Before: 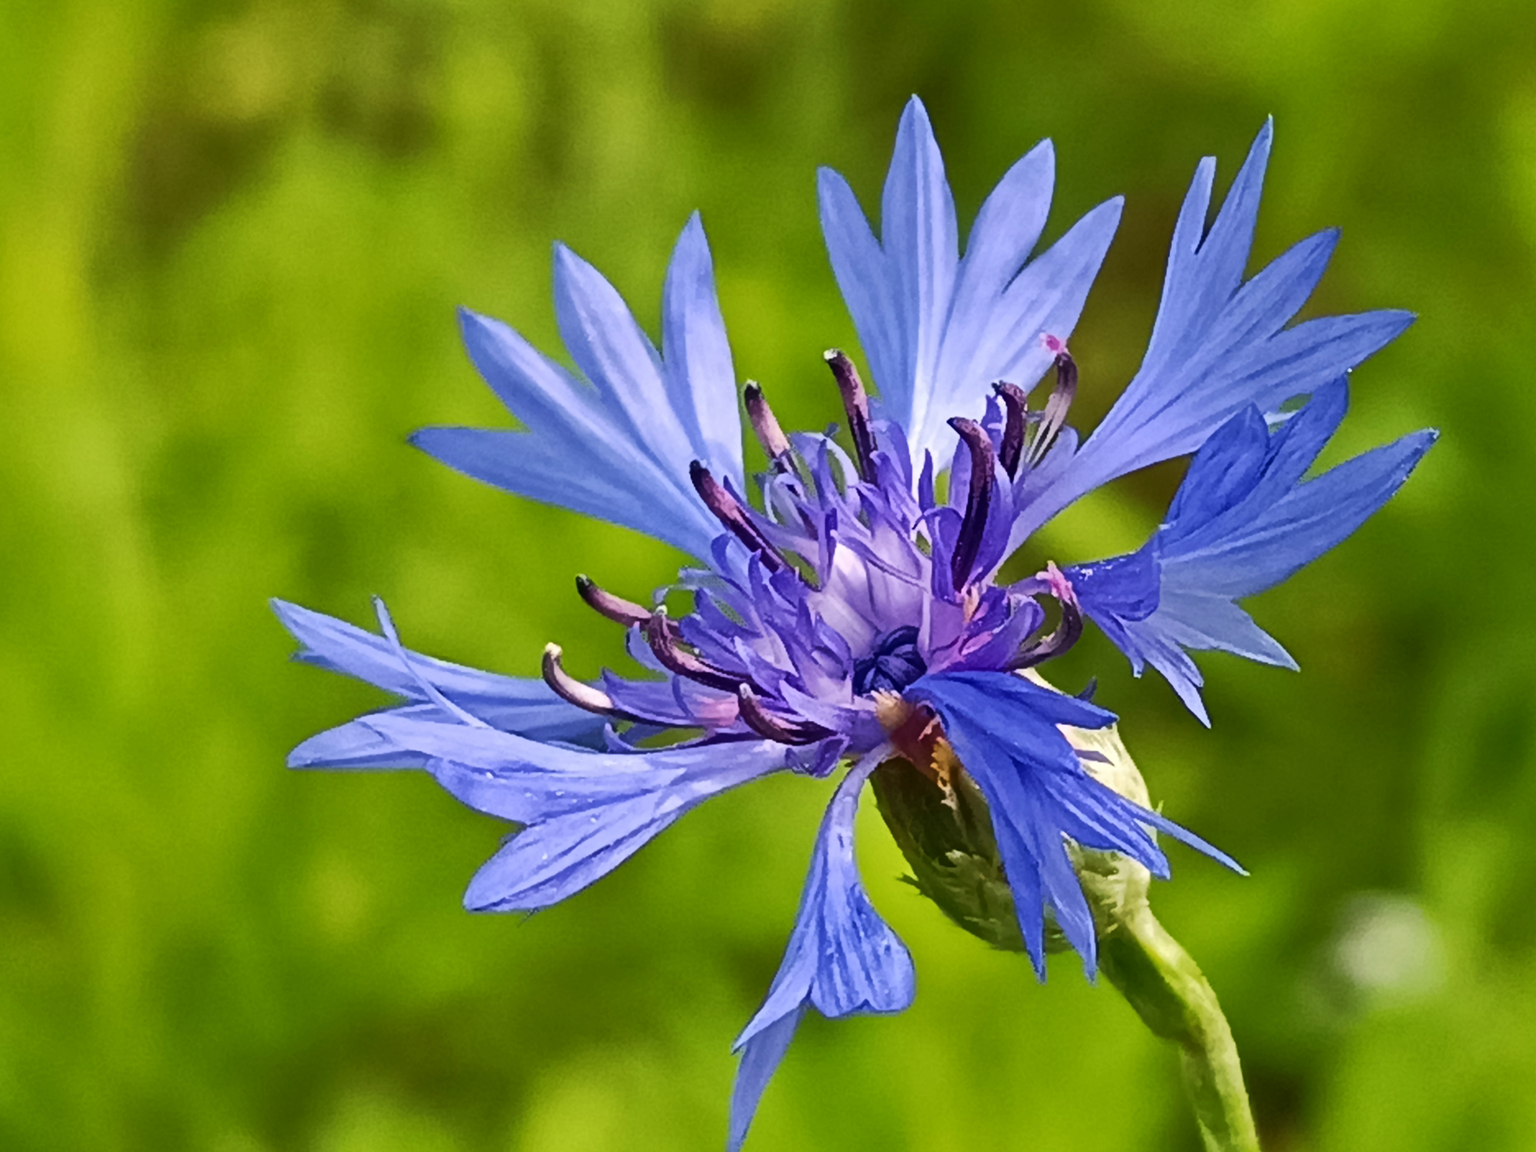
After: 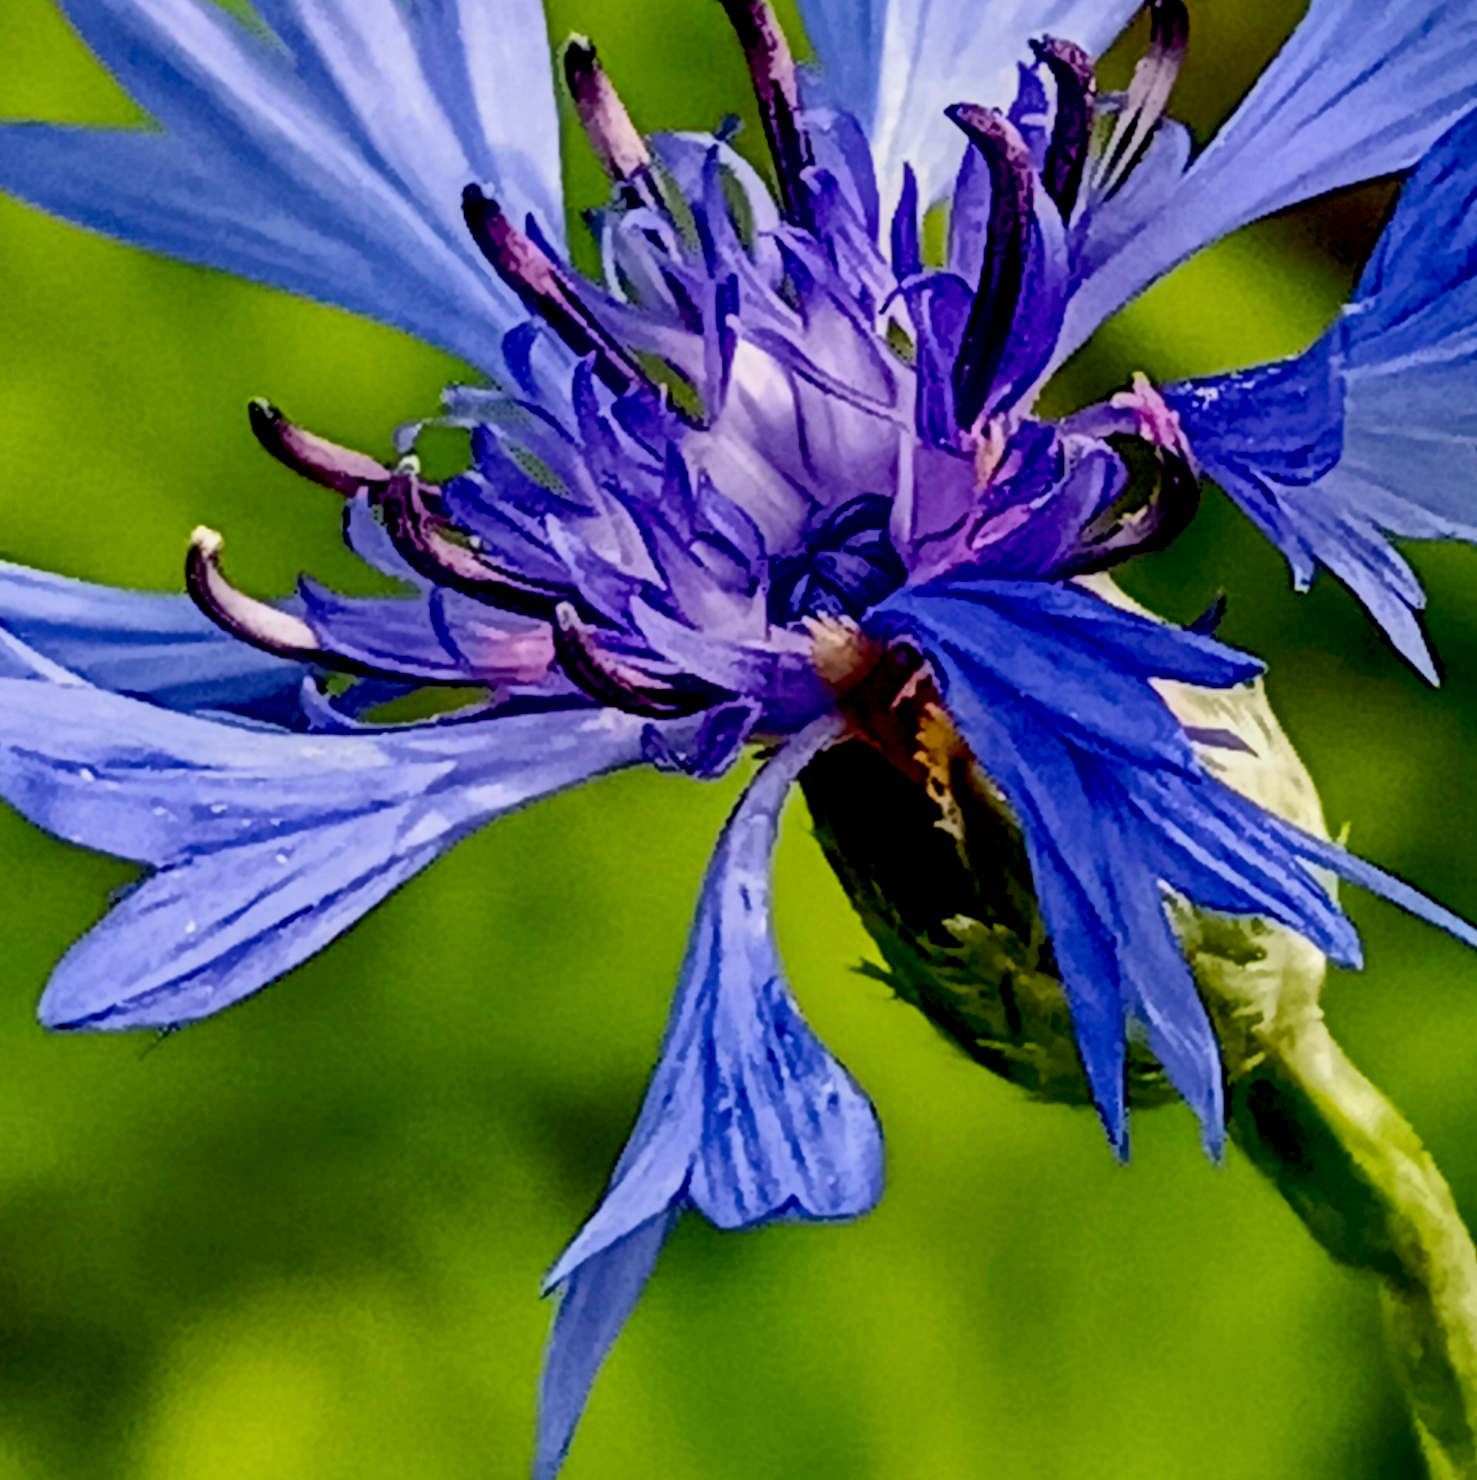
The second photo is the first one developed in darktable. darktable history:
crop and rotate: left 28.883%, top 31.459%, right 19.824%
exposure: black level correction 0.044, exposure -0.233 EV, compensate highlight preservation false
local contrast: detail 130%
